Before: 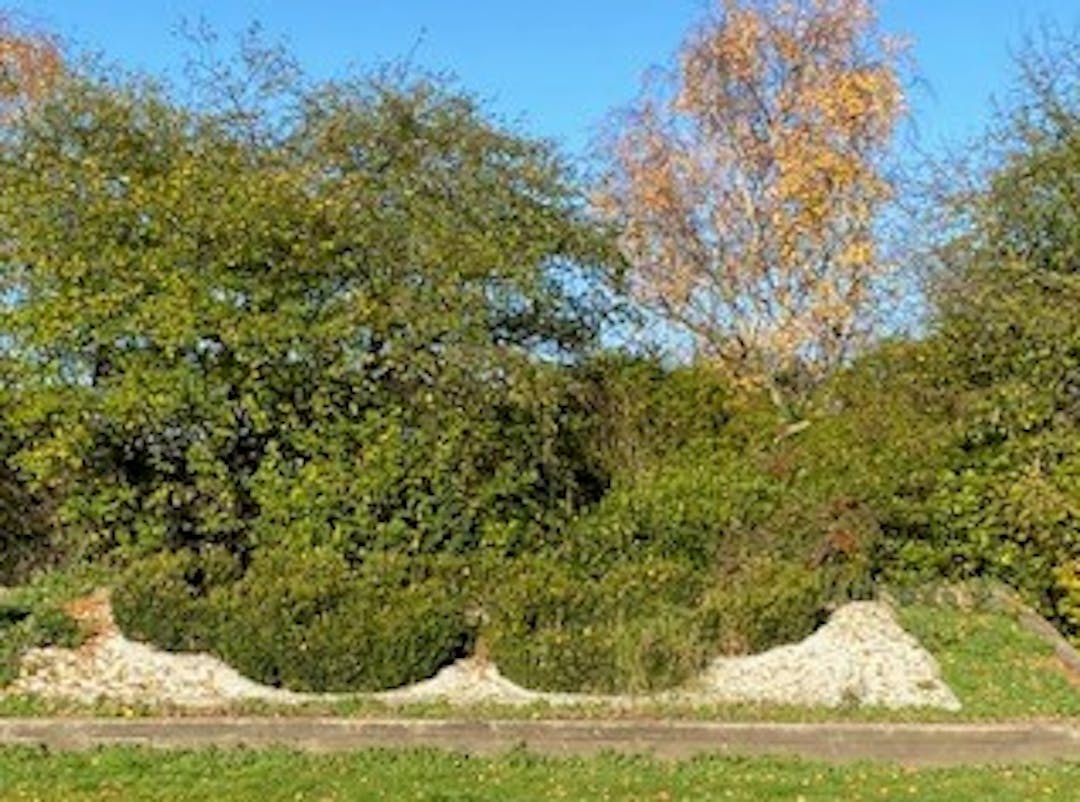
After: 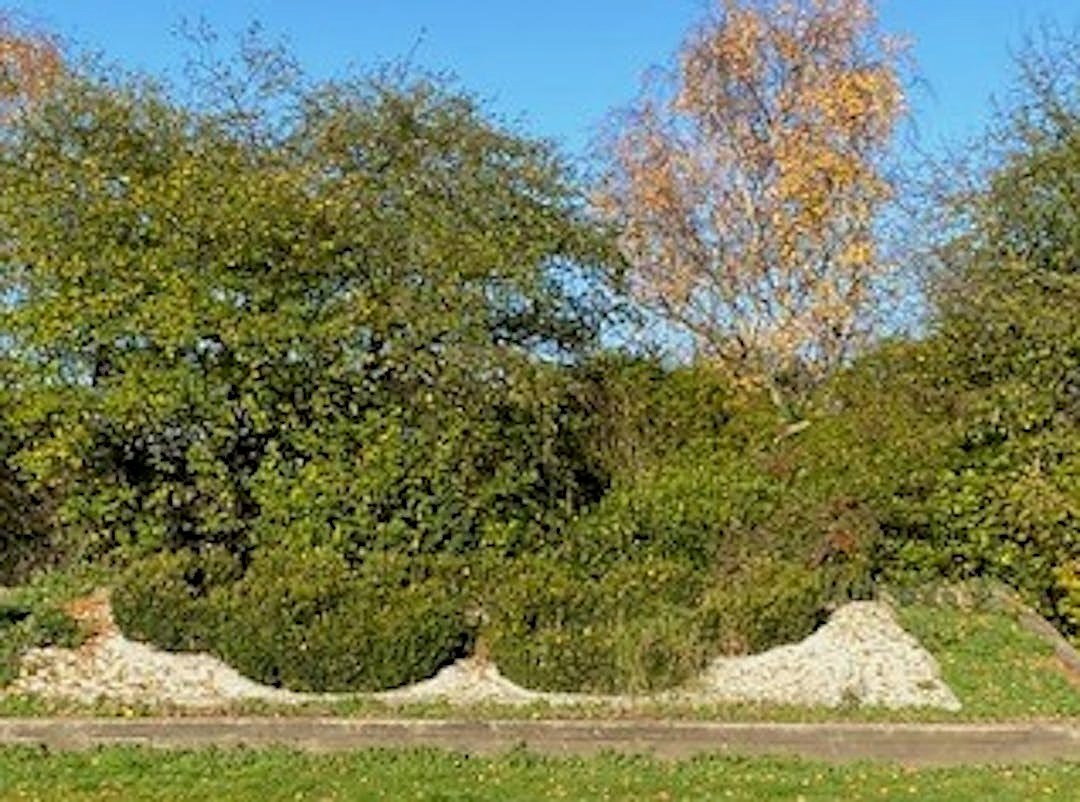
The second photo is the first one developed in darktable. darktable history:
exposure: black level correction 0.001, exposure -0.125 EV, compensate exposure bias true, compensate highlight preservation false
sharpen: on, module defaults
